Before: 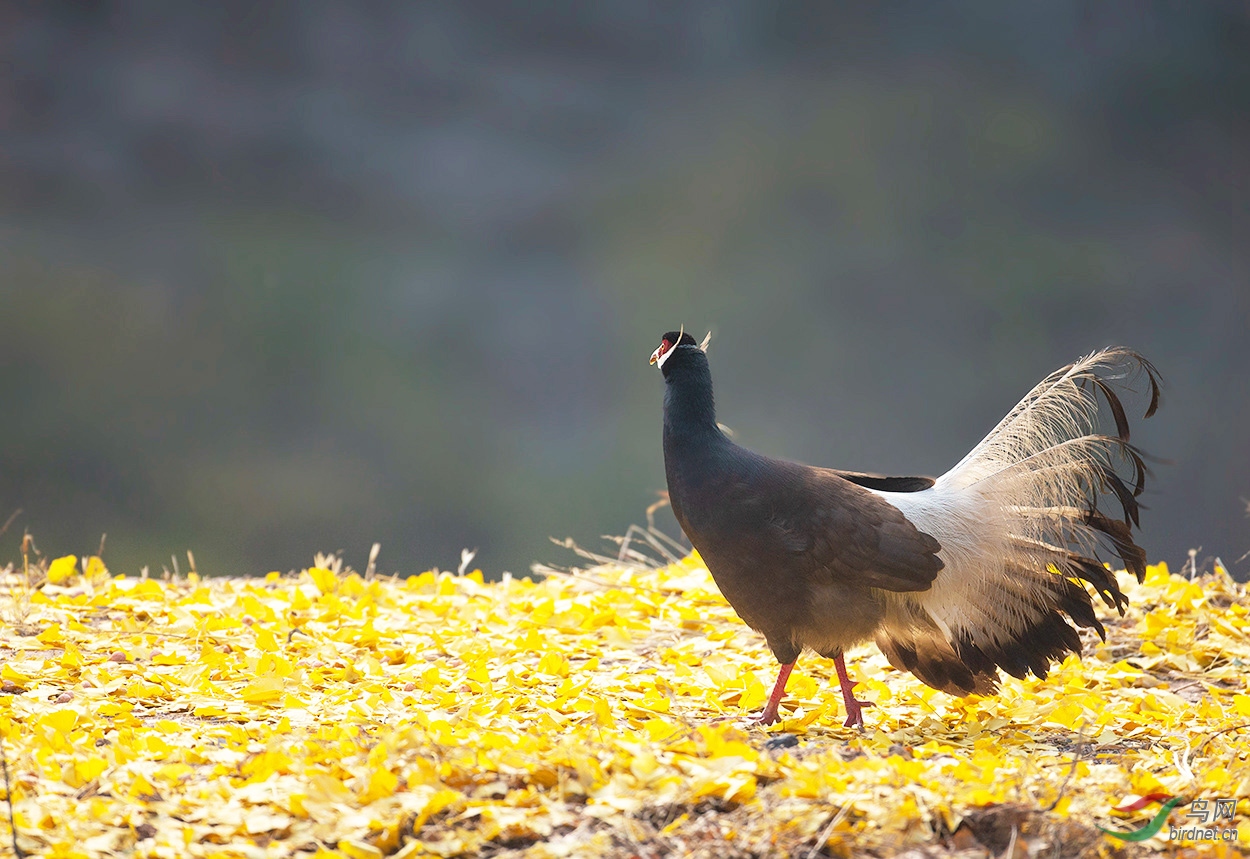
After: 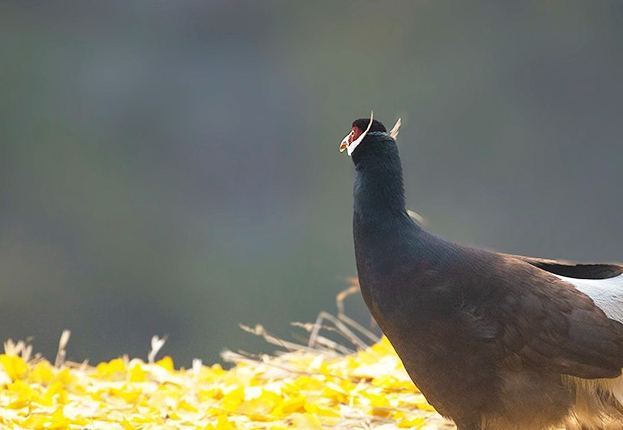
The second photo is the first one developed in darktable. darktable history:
crop: left 24.867%, top 24.83%, right 25.287%, bottom 25.024%
